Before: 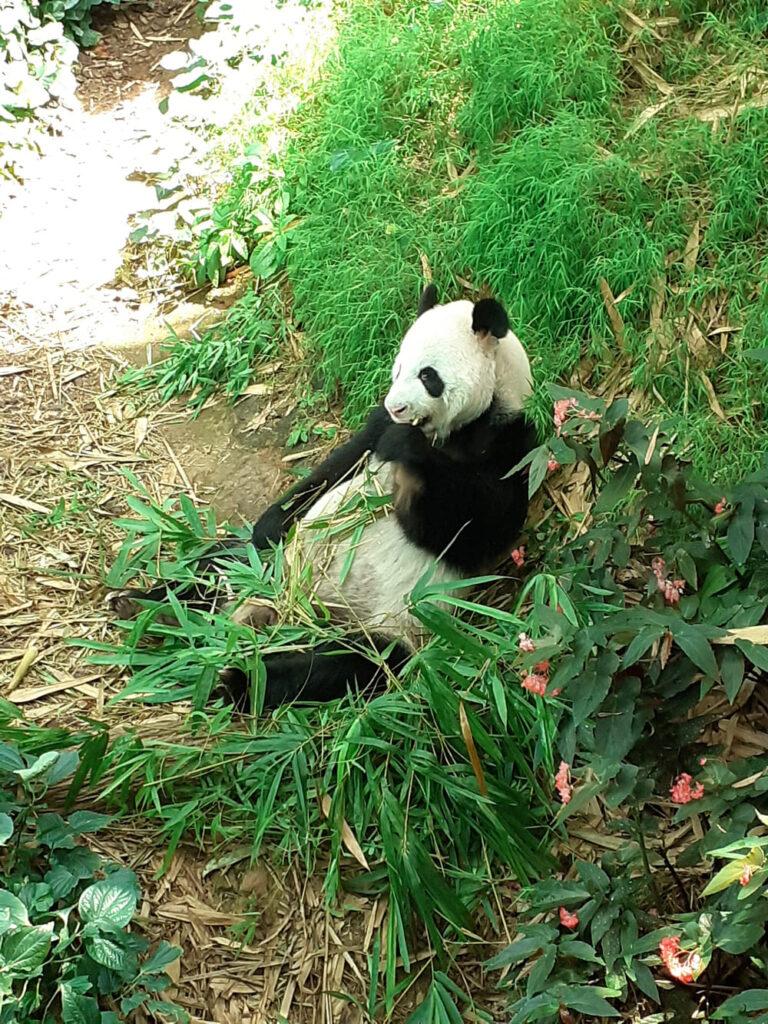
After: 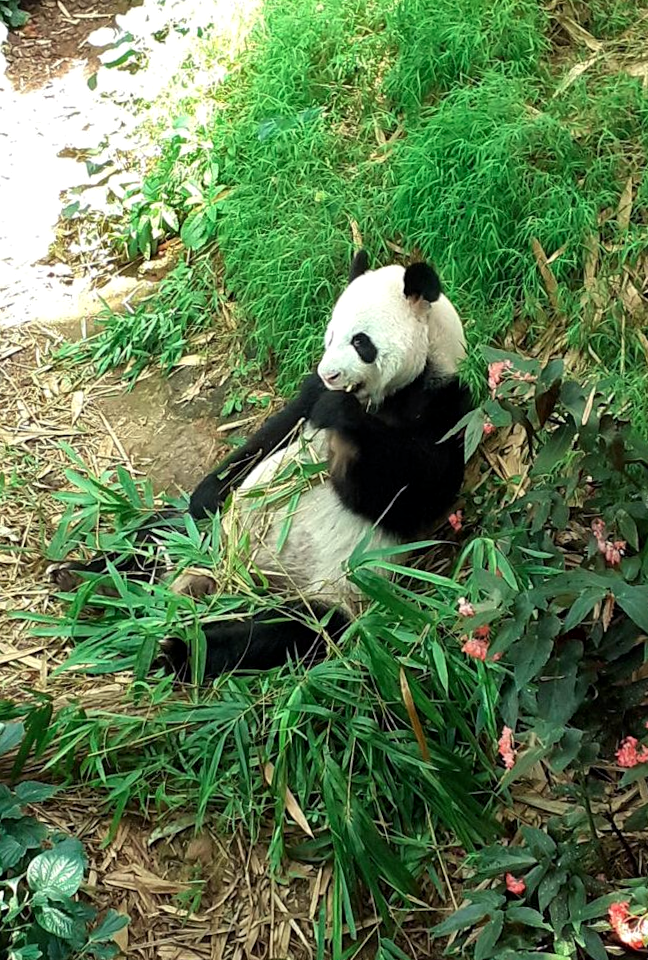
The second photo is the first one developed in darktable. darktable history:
crop: left 7.598%, right 7.873%
rotate and perspective: rotation -1.32°, lens shift (horizontal) -0.031, crop left 0.015, crop right 0.985, crop top 0.047, crop bottom 0.982
local contrast: mode bilateral grid, contrast 20, coarseness 50, detail 120%, midtone range 0.2
color balance: gamma [0.9, 0.988, 0.975, 1.025], gain [1.05, 1, 1, 1]
